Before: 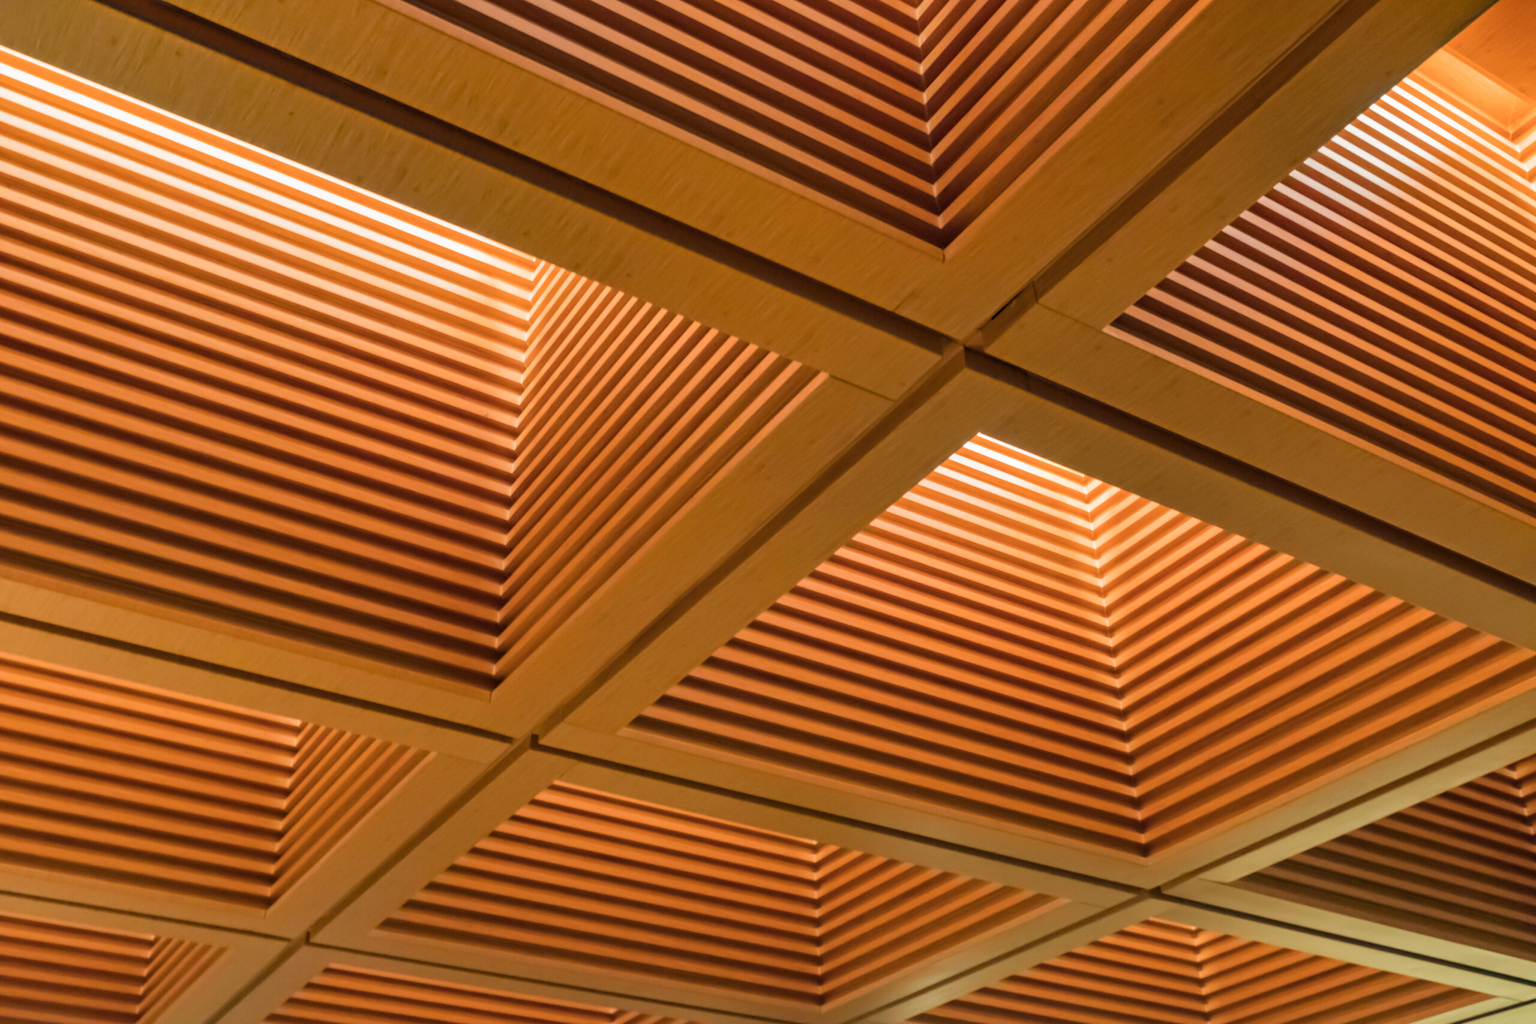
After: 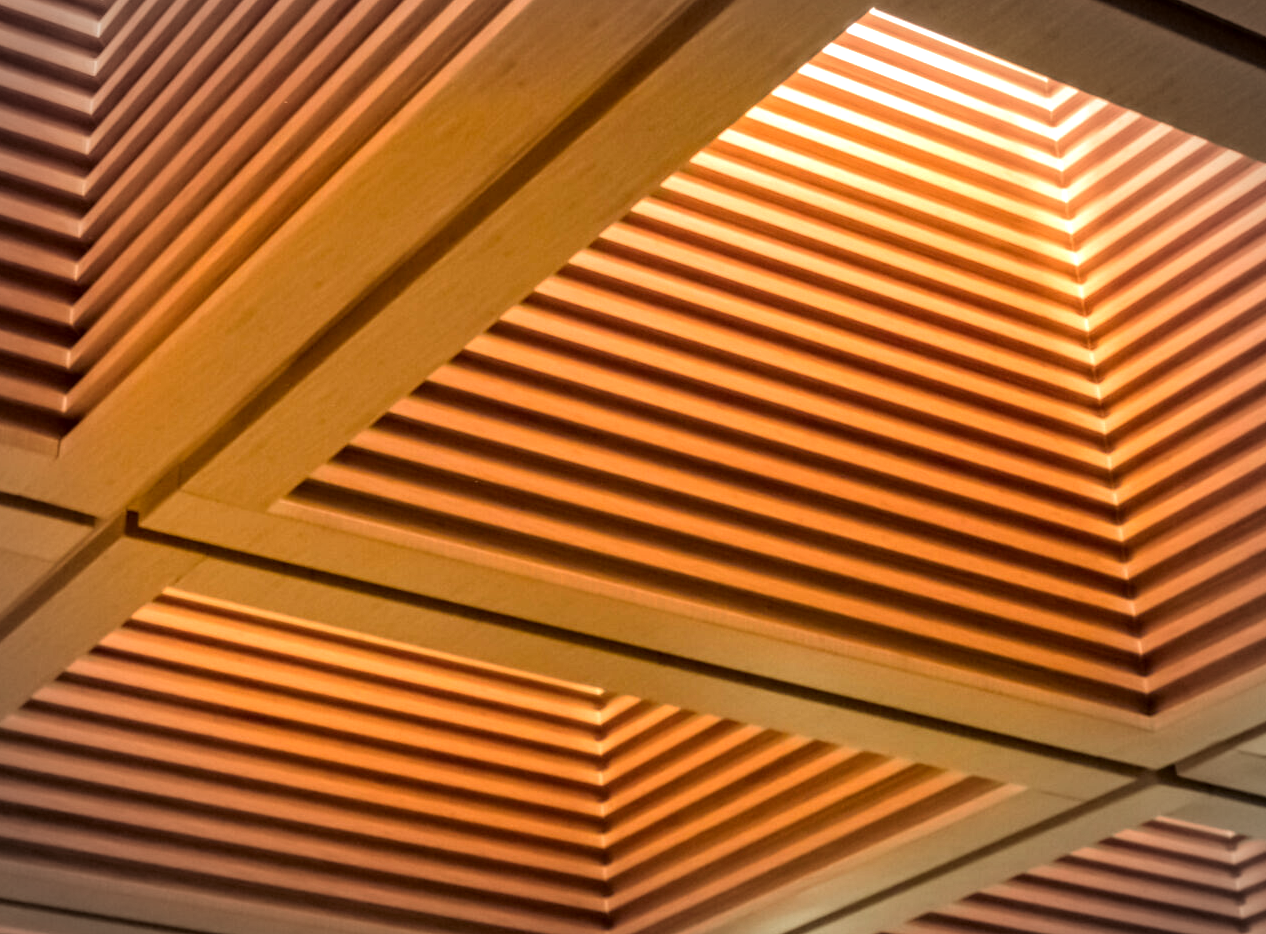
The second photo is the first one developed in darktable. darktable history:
exposure: black level correction 0.001, exposure 0.5 EV, compensate exposure bias true, compensate highlight preservation false
color correction: highlights a* -0.137, highlights b* 0.137
local contrast: detail 150%
vignetting: automatic ratio true
white balance: red 0.986, blue 1.01
color balance rgb: global vibrance 6.81%, saturation formula JzAzBz (2021)
crop: left 29.672%, top 41.786%, right 20.851%, bottom 3.487%
